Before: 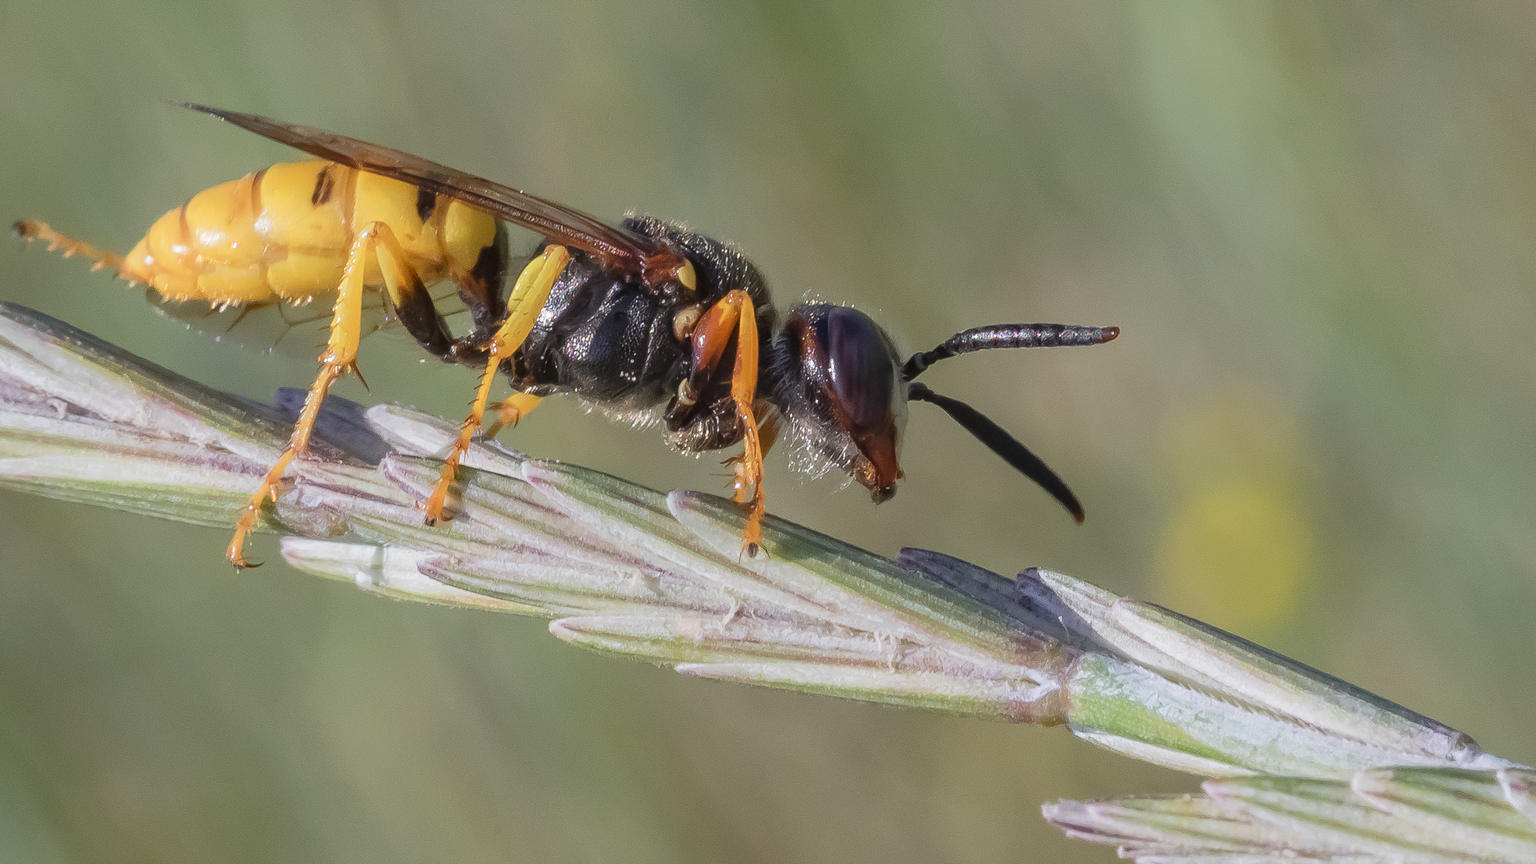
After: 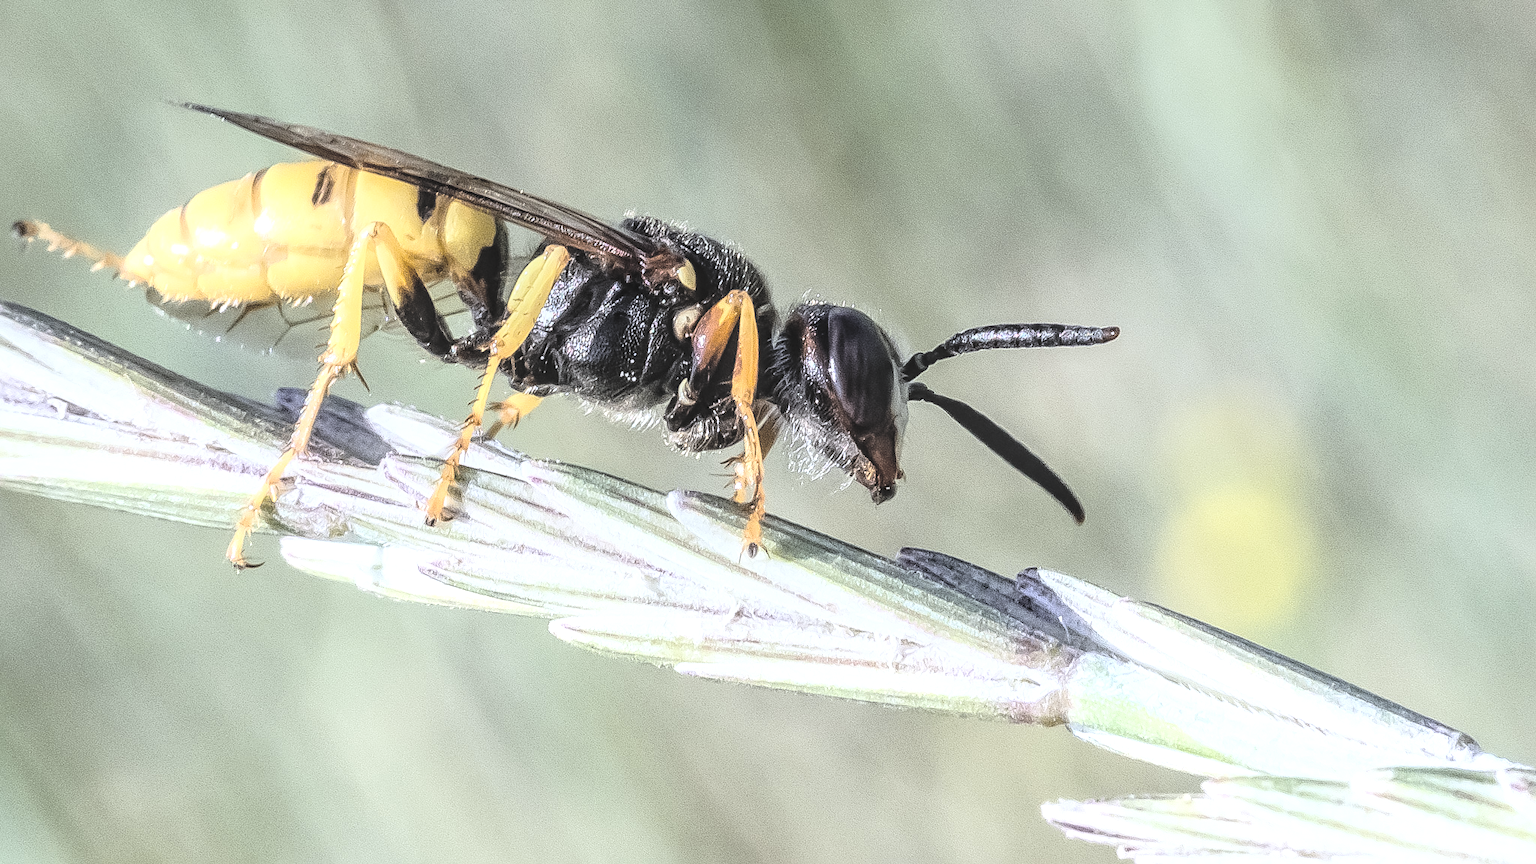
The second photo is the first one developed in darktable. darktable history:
local contrast: highlights 74%, shadows 55%, detail 176%, midtone range 0.207
color balance: output saturation 120%
tone curve: curves: ch0 [(0, 0) (0.003, 0.003) (0.011, 0.011) (0.025, 0.025) (0.044, 0.045) (0.069, 0.07) (0.1, 0.1) (0.136, 0.137) (0.177, 0.179) (0.224, 0.226) (0.277, 0.279) (0.335, 0.338) (0.399, 0.402) (0.468, 0.472) (0.543, 0.547) (0.623, 0.628) (0.709, 0.715) (0.801, 0.807) (0.898, 0.902) (1, 1)], preserve colors none
sharpen: radius 2.529, amount 0.323
graduated density: rotation -0.352°, offset 57.64
rgb curve: curves: ch0 [(0, 0) (0.21, 0.15) (0.24, 0.21) (0.5, 0.75) (0.75, 0.96) (0.89, 0.99) (1, 1)]; ch1 [(0, 0.02) (0.21, 0.13) (0.25, 0.2) (0.5, 0.67) (0.75, 0.9) (0.89, 0.97) (1, 1)]; ch2 [(0, 0.02) (0.21, 0.13) (0.25, 0.2) (0.5, 0.67) (0.75, 0.9) (0.89, 0.97) (1, 1)], compensate middle gray true
white balance: red 0.924, blue 1.095
contrast brightness saturation: brightness 0.18, saturation -0.5
